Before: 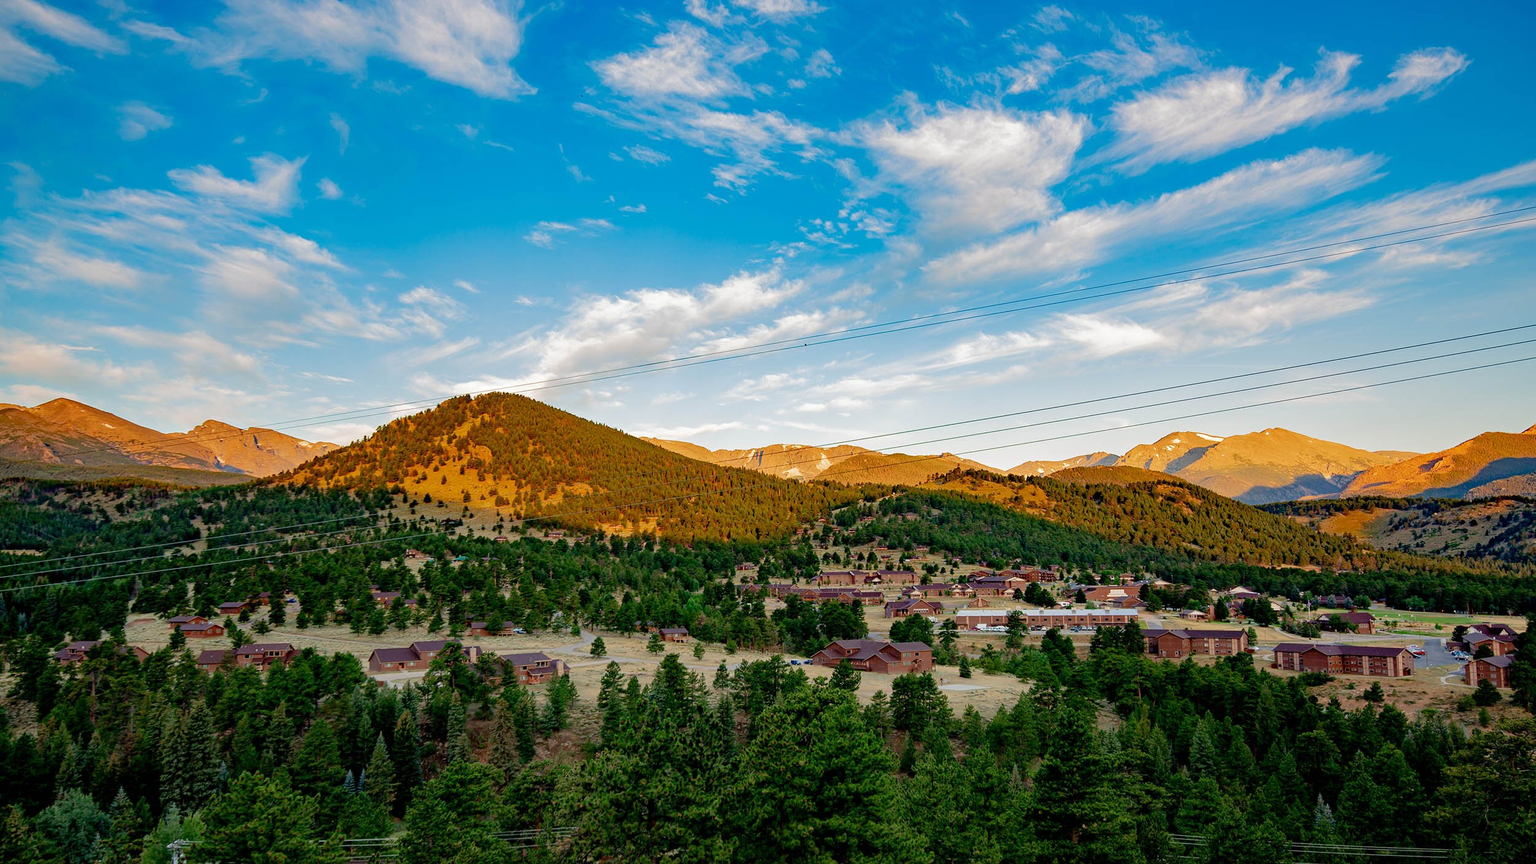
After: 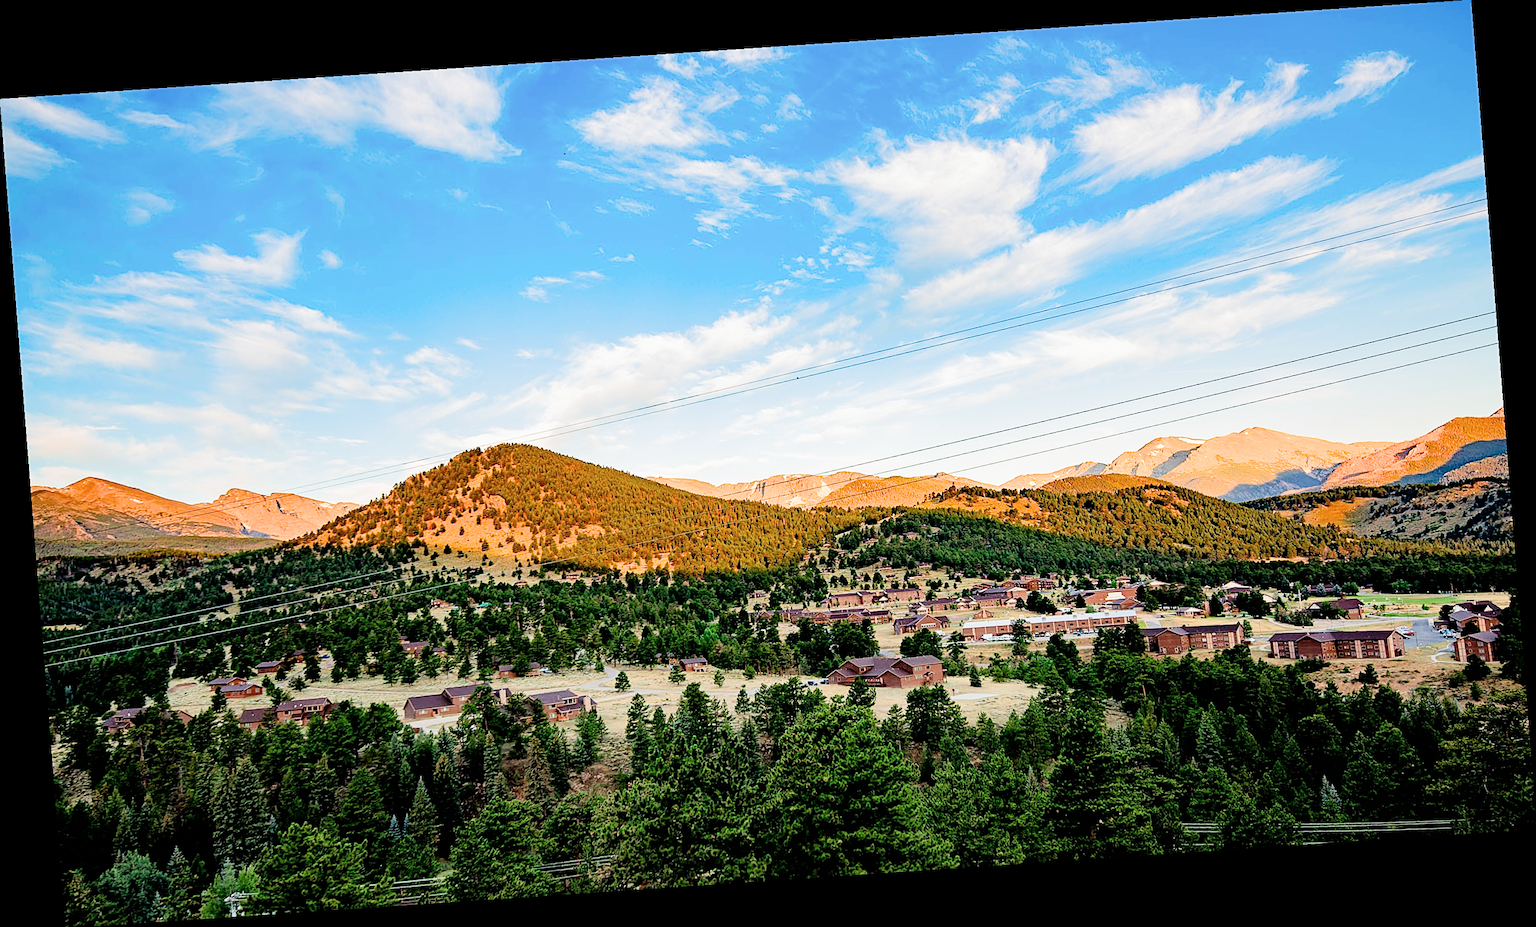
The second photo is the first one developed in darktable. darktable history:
sharpen: on, module defaults
rotate and perspective: rotation -4.2°, shear 0.006, automatic cropping off
exposure: black level correction 0, exposure 1 EV, compensate exposure bias true, compensate highlight preservation false
filmic rgb: black relative exposure -5 EV, hardness 2.88, contrast 1.4, highlights saturation mix -30%
